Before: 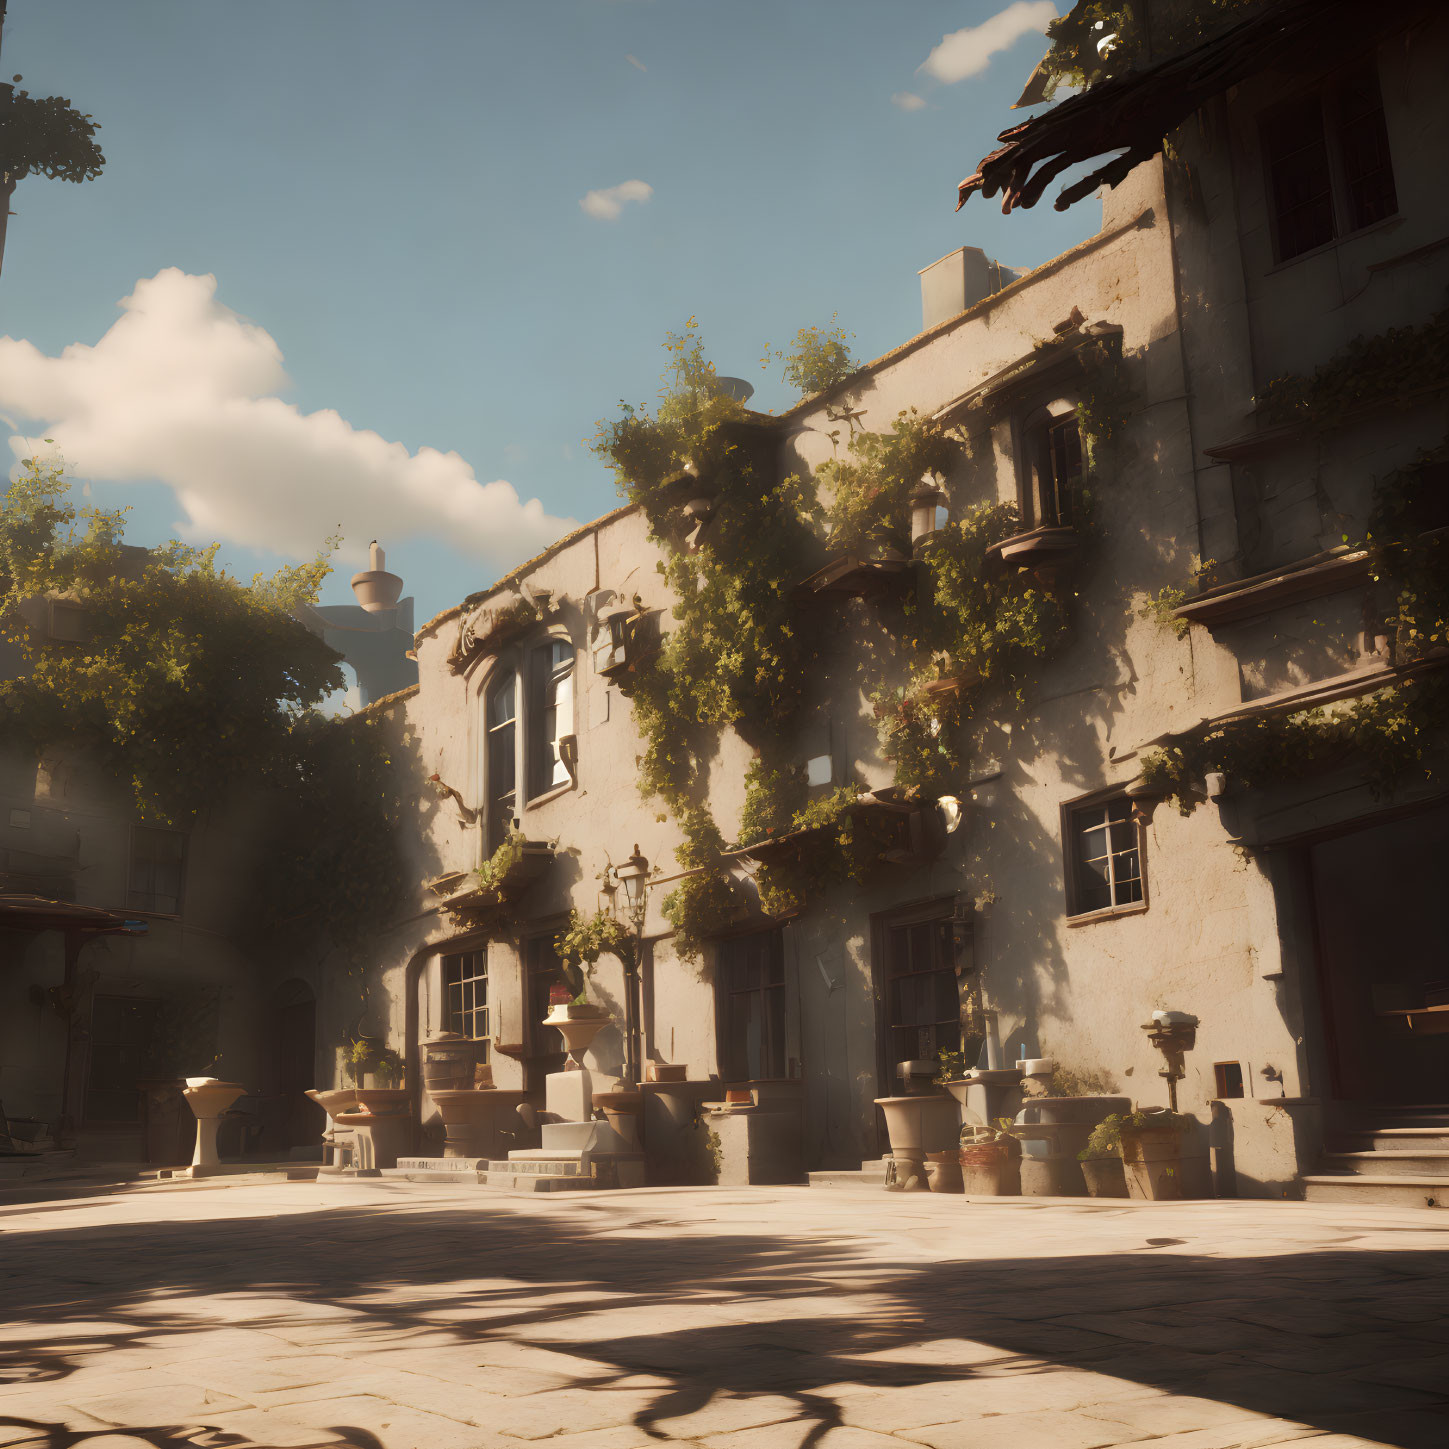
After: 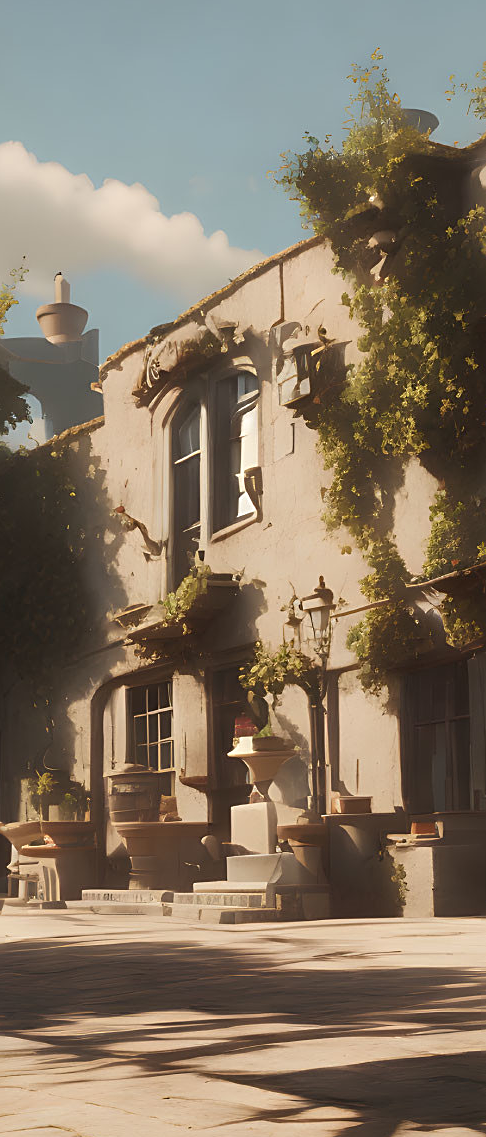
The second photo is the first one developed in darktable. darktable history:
crop and rotate: left 21.77%, top 18.528%, right 44.676%, bottom 2.997%
sharpen: on, module defaults
white balance: emerald 1
